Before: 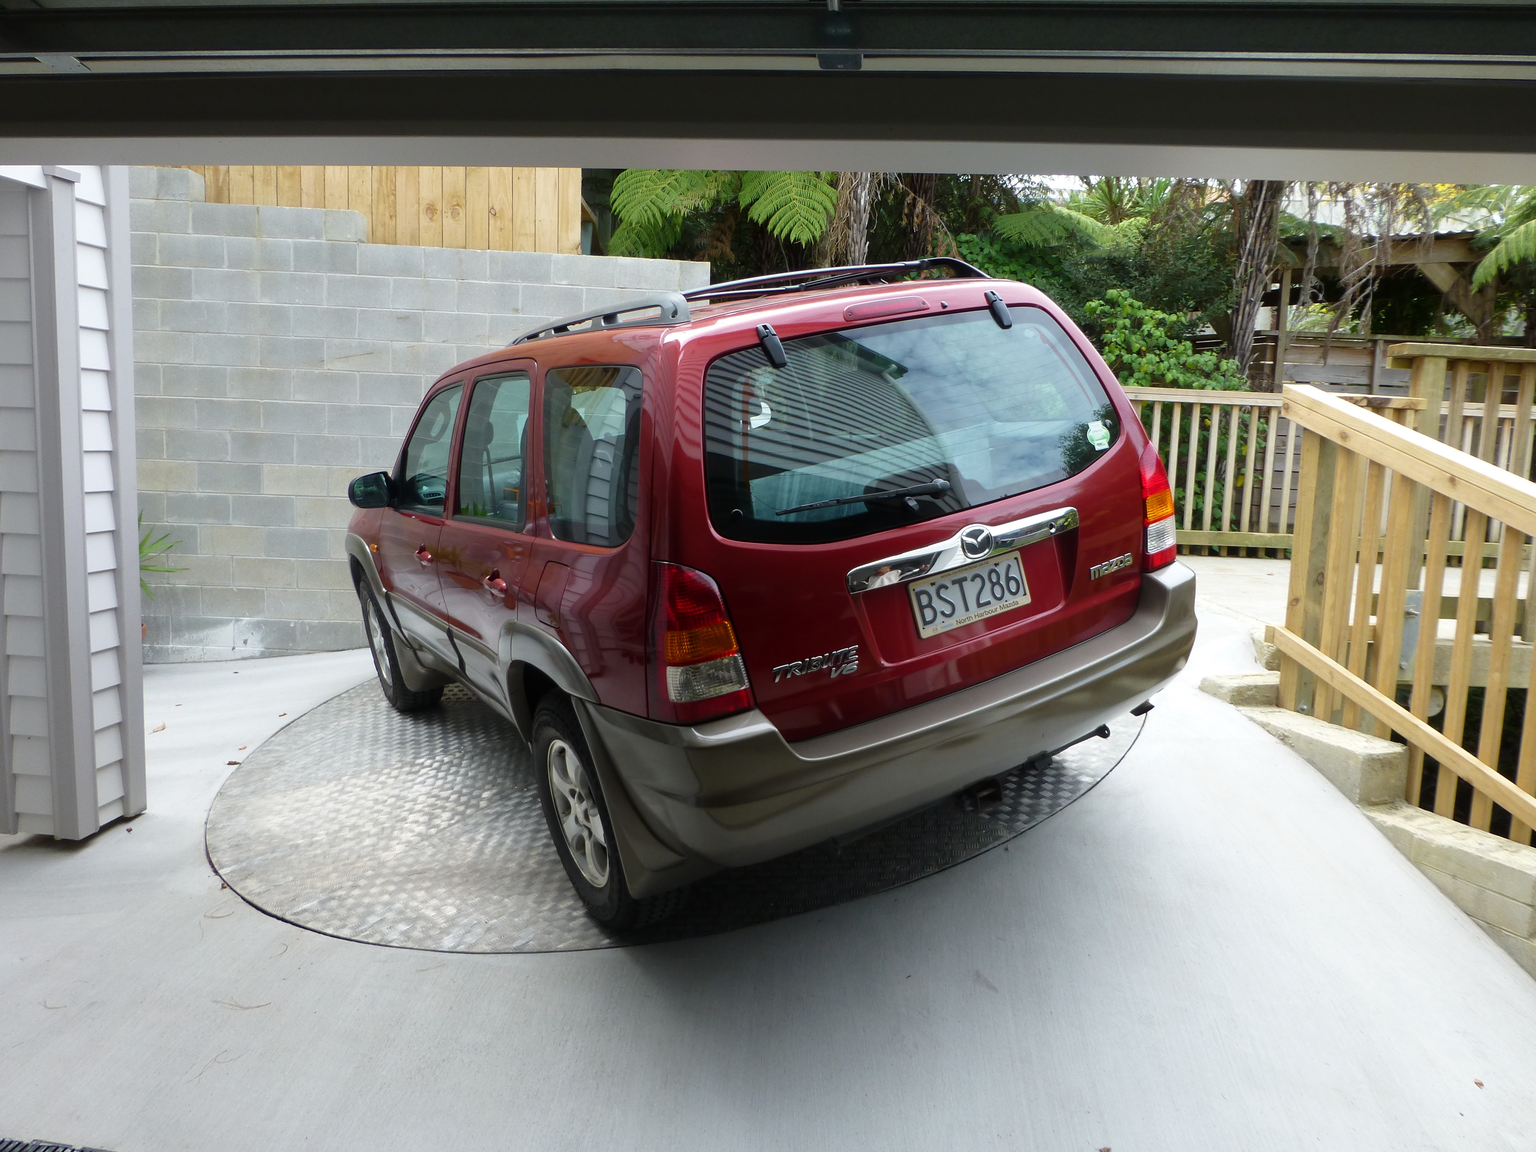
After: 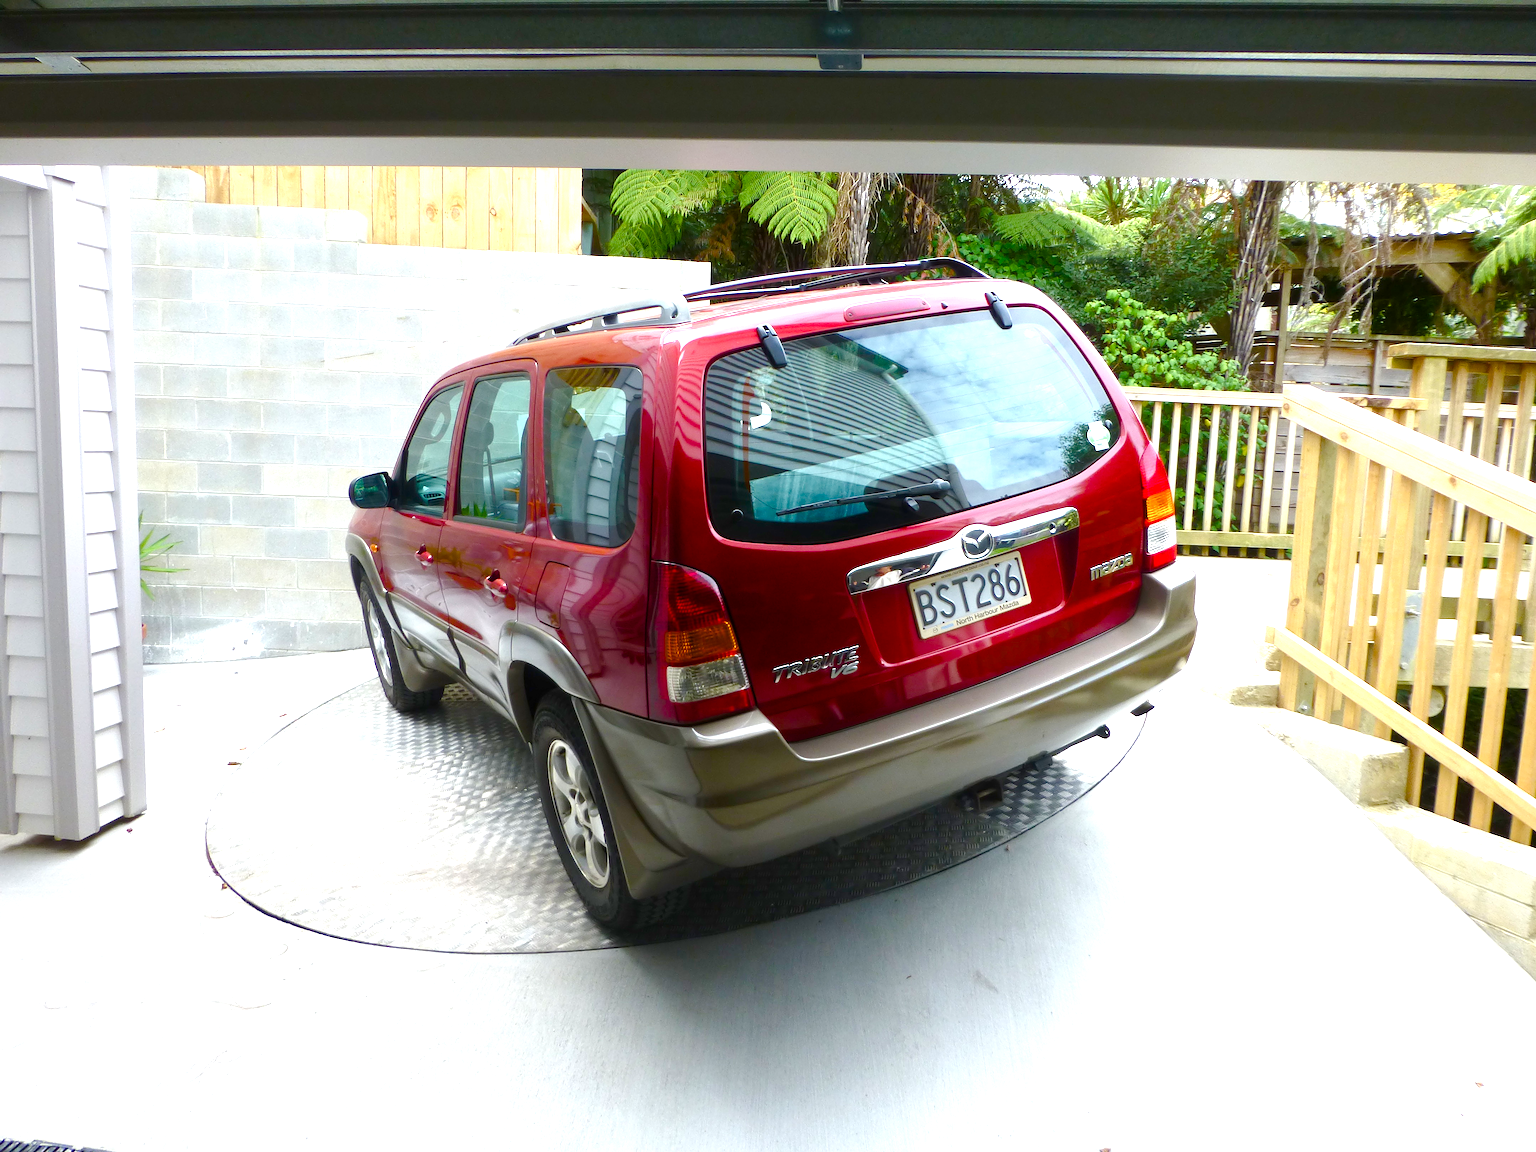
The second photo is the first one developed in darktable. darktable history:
exposure: exposure 1.14 EV, compensate highlight preservation false
color balance rgb: shadows lift › hue 84.97°, linear chroma grading › shadows 19.575%, linear chroma grading › highlights 4.076%, linear chroma grading › mid-tones 9.881%, perceptual saturation grading › global saturation 20%, perceptual saturation grading › highlights -25.046%, perceptual saturation grading › shadows 49.306%
